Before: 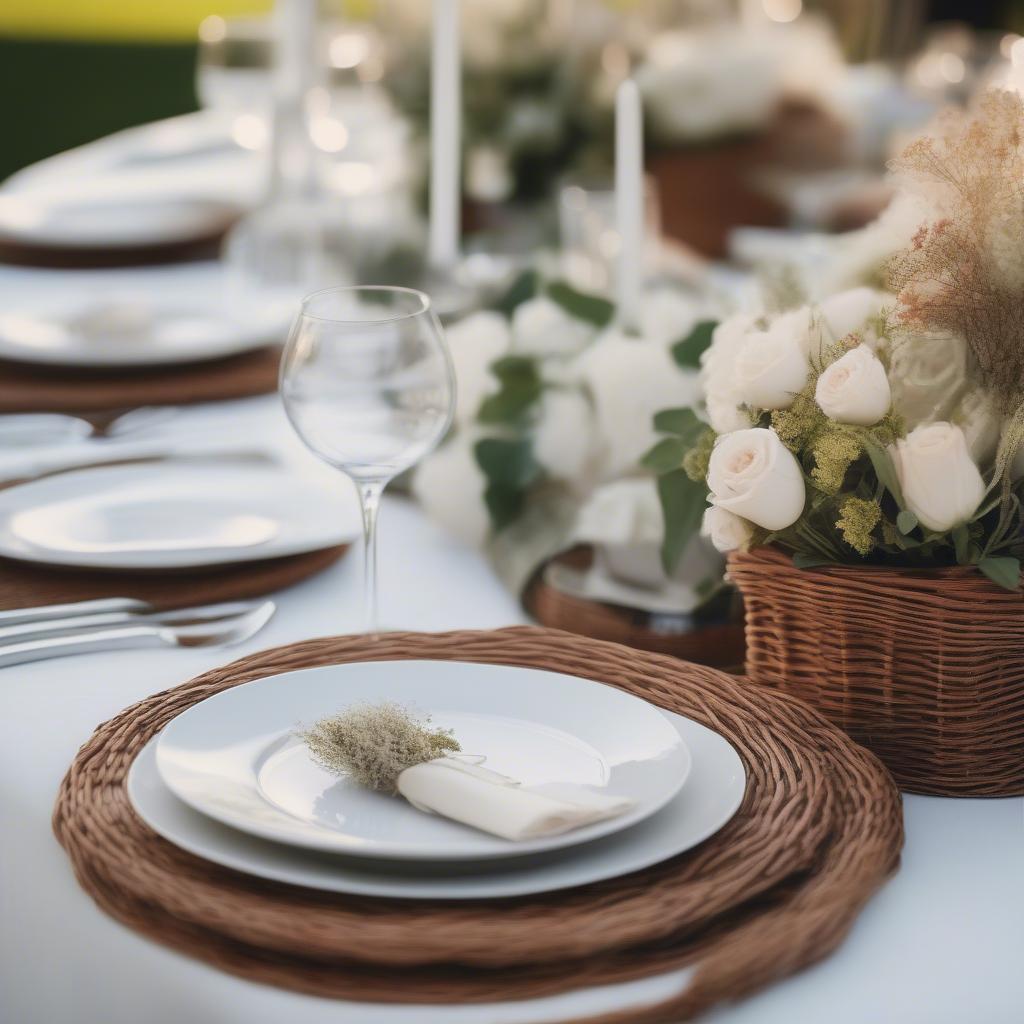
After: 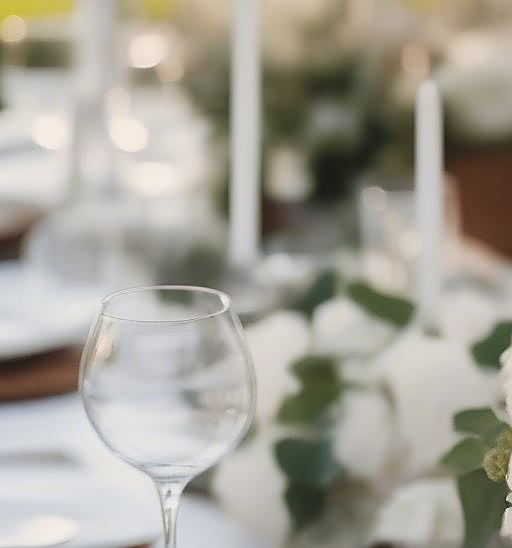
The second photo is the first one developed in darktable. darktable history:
sharpen: radius 1.4, amount 1.25, threshold 0.7
crop: left 19.556%, right 30.401%, bottom 46.458%
